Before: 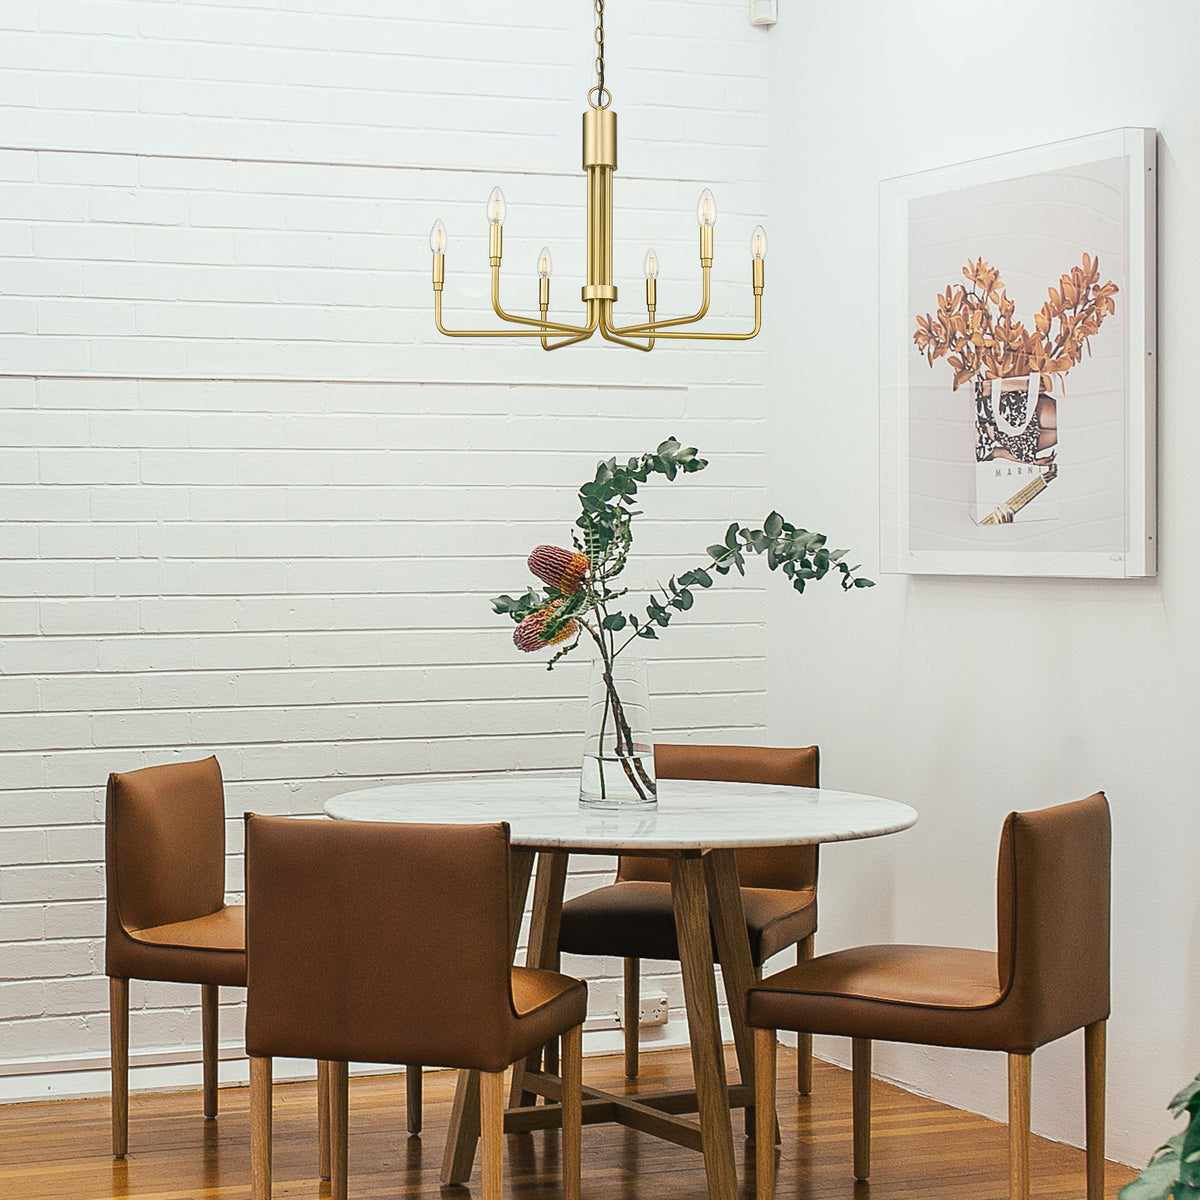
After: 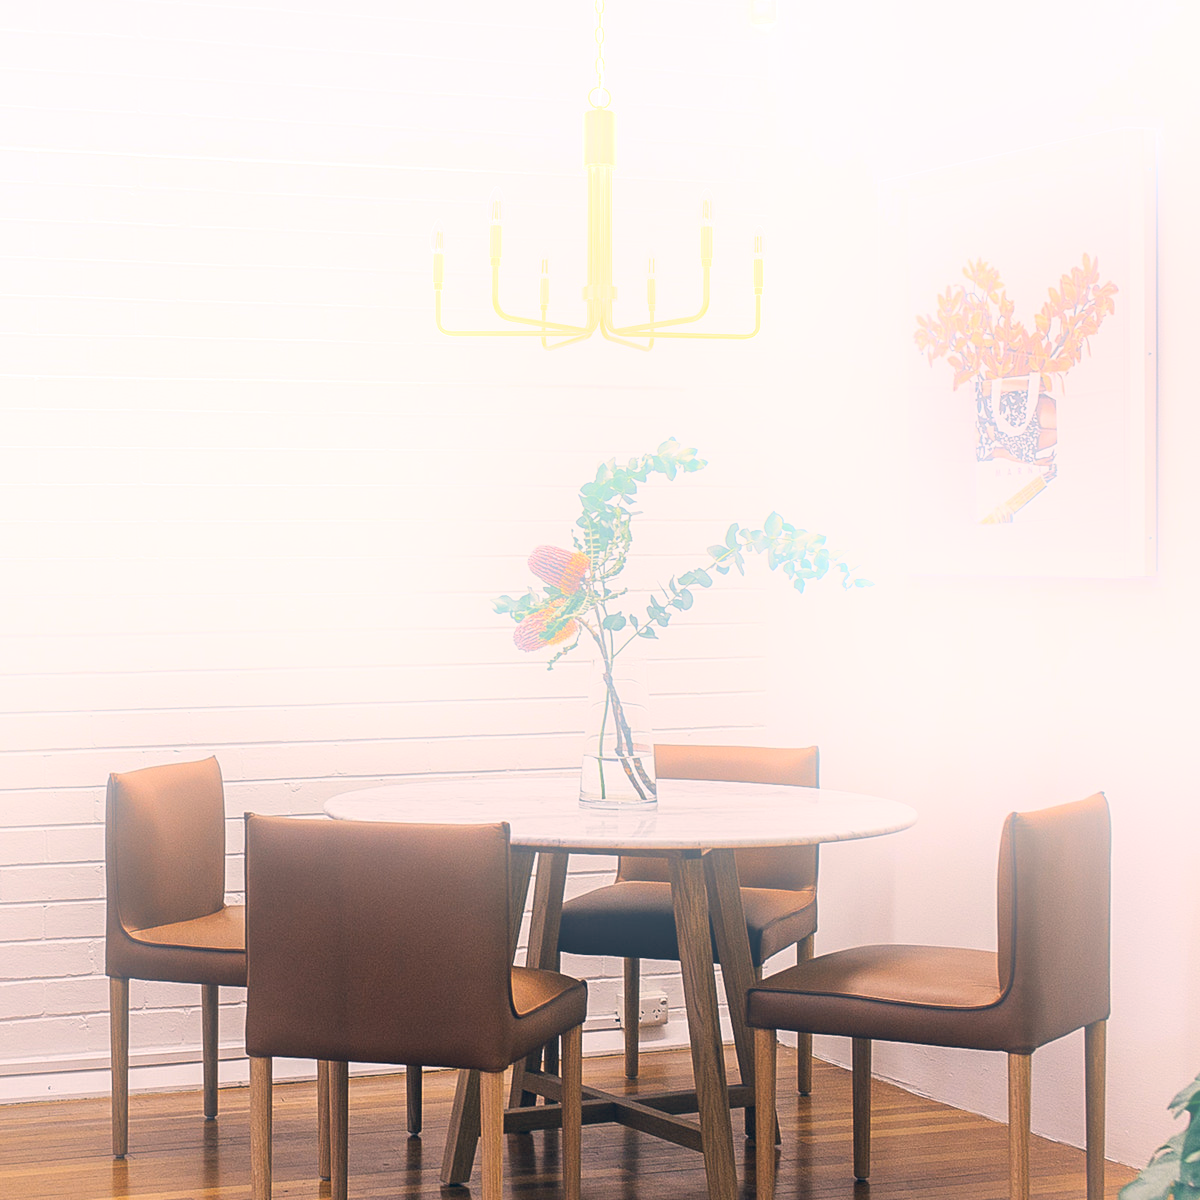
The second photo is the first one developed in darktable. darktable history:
bloom: on, module defaults
color correction: highlights a* 14.46, highlights b* 5.85, shadows a* -5.53, shadows b* -15.24, saturation 0.85
